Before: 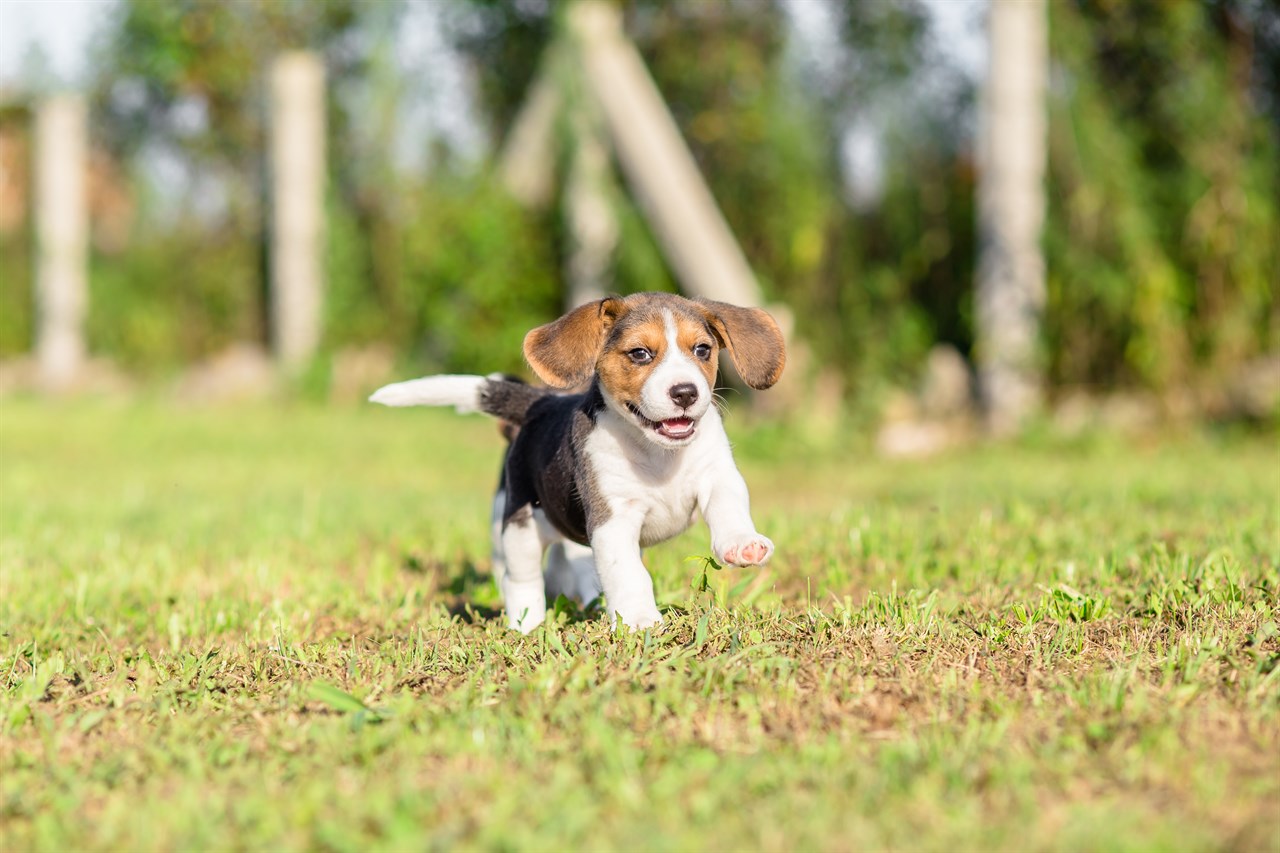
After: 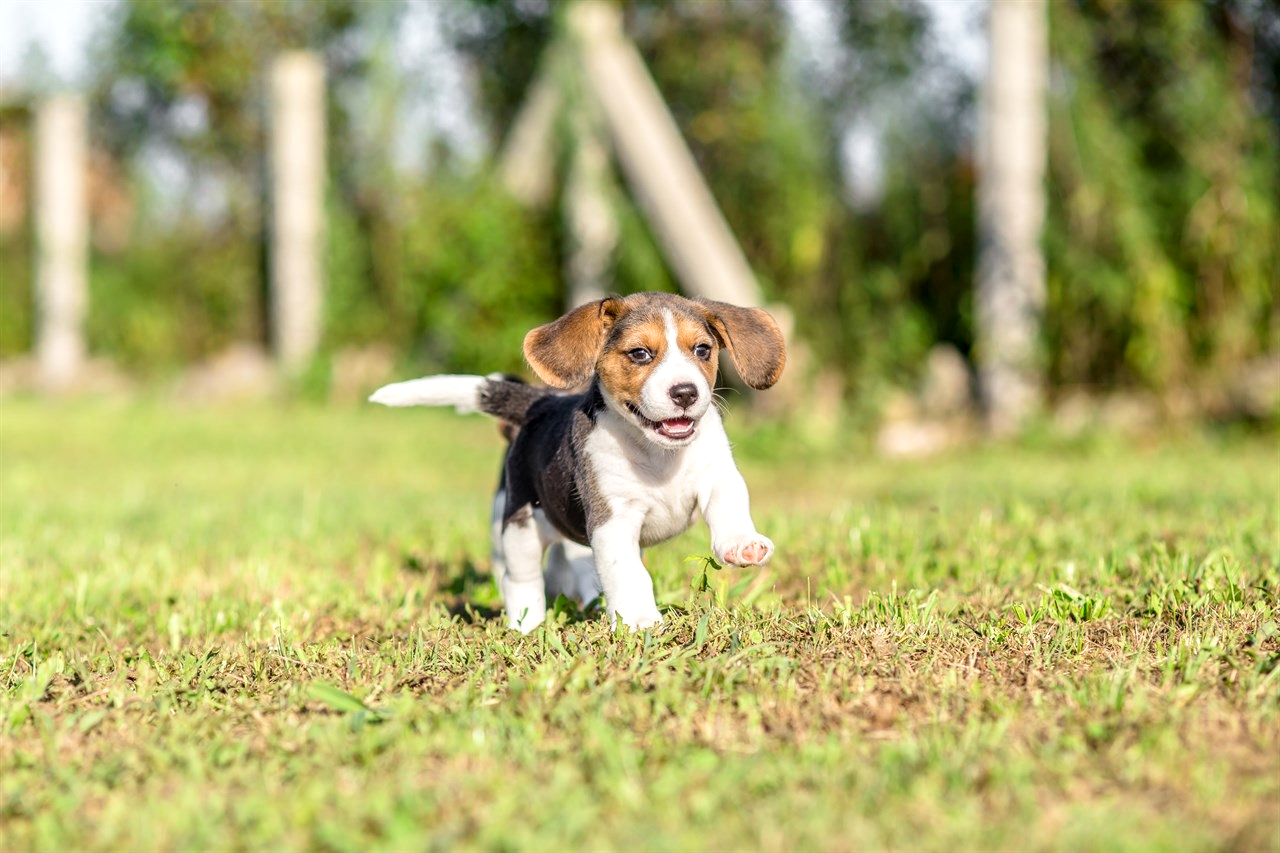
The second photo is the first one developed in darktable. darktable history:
exposure: compensate highlight preservation false
levels: levels [0, 0.492, 0.984]
local contrast: detail 130%
